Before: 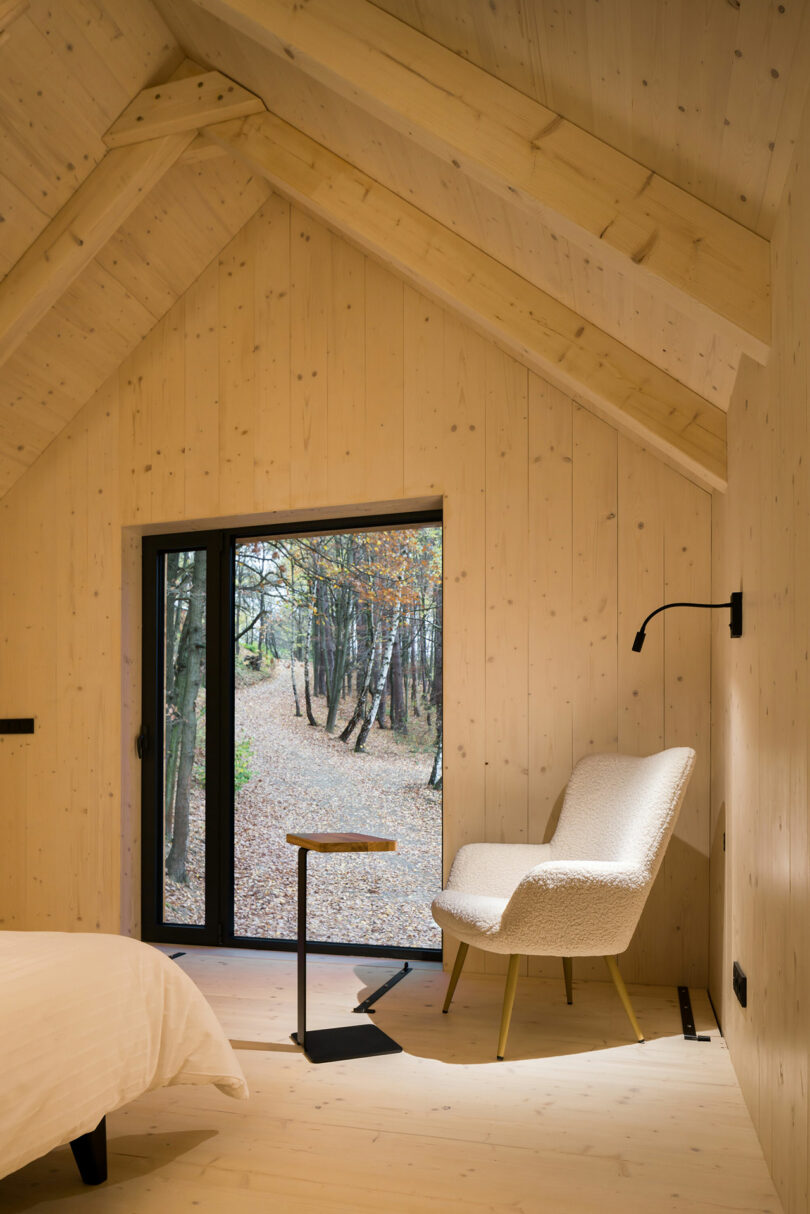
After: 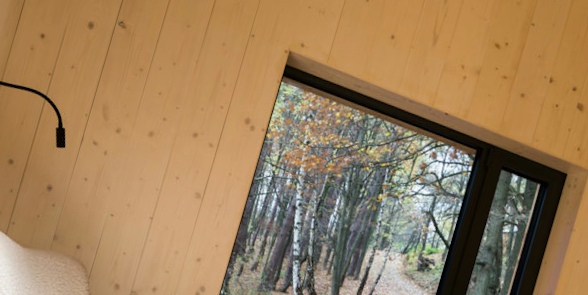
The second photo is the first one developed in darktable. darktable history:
crop and rotate: angle 16.12°, top 30.835%, bottom 35.653%
exposure: exposure -0.05 EV
